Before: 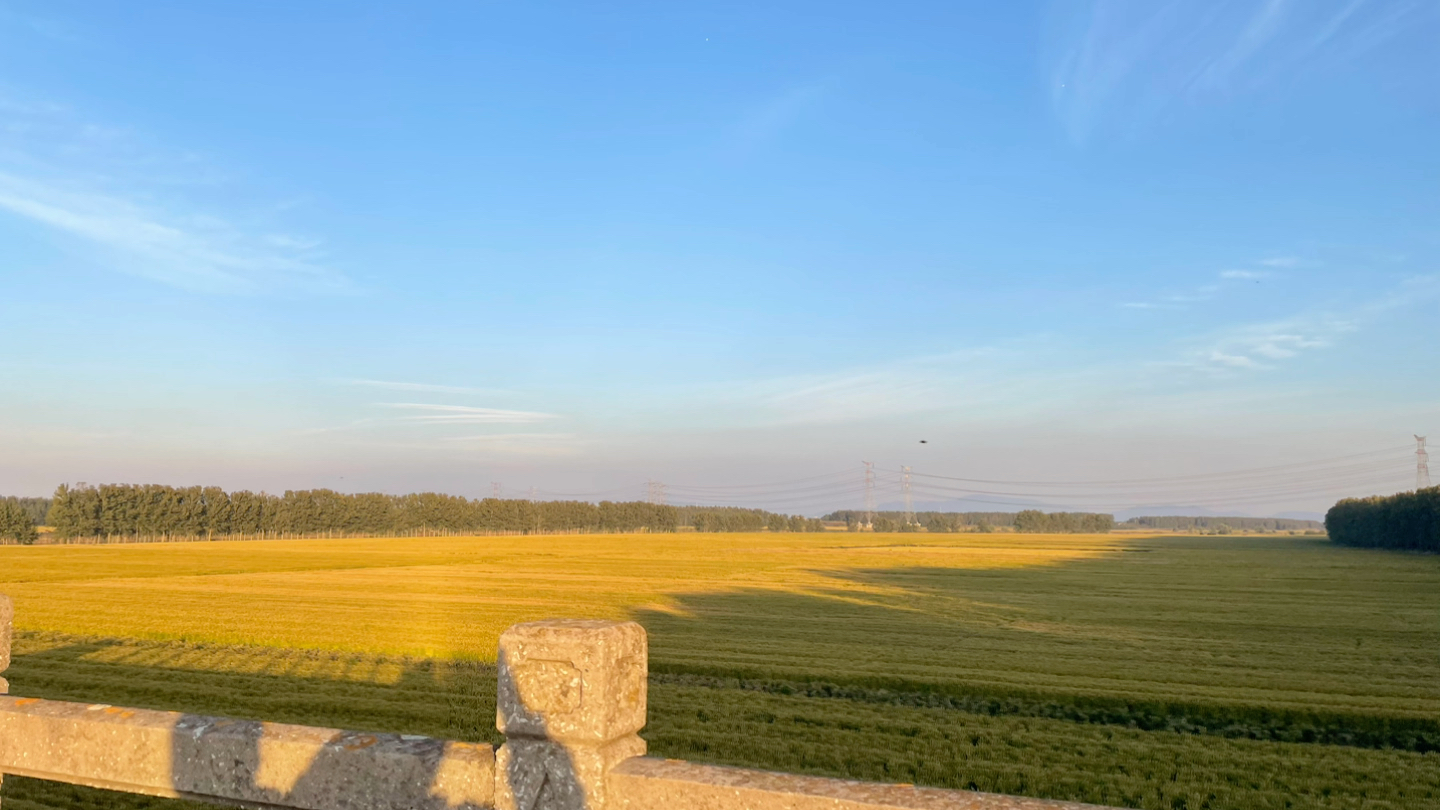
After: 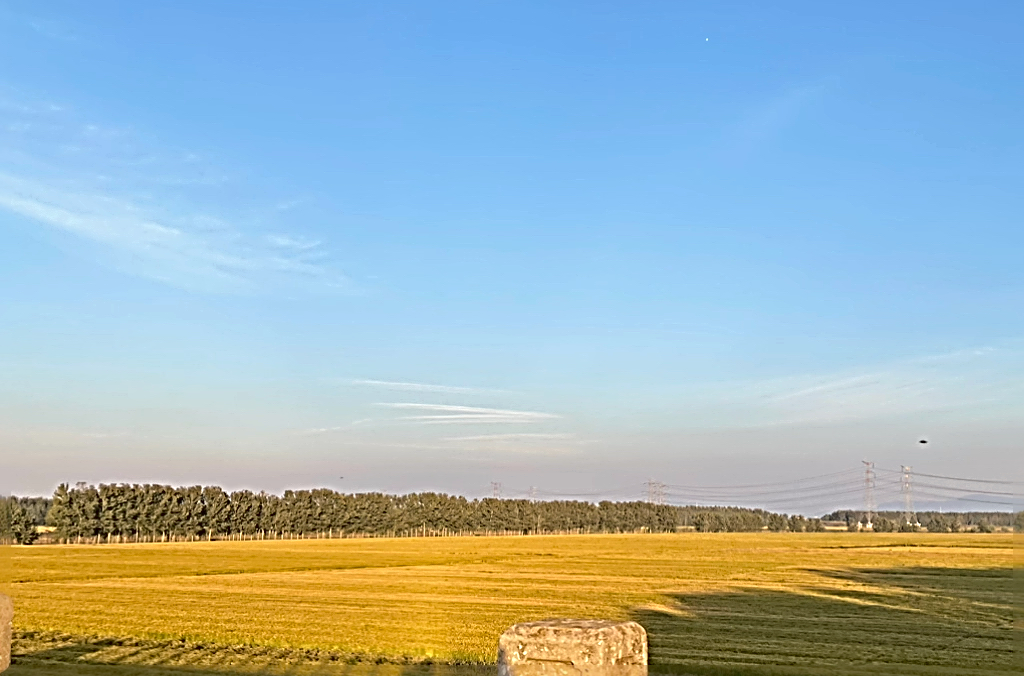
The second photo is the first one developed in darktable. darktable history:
sharpen: radius 4.02, amount 1.99
exposure: exposure 0.19 EV, compensate highlight preservation false
contrast brightness saturation: contrast 0.054
crop: right 28.846%, bottom 16.542%
tone equalizer: -8 EV 0.225 EV, -7 EV 0.414 EV, -6 EV 0.409 EV, -5 EV 0.217 EV, -3 EV -0.265 EV, -2 EV -0.436 EV, -1 EV -0.416 EV, +0 EV -0.239 EV, smoothing 1
